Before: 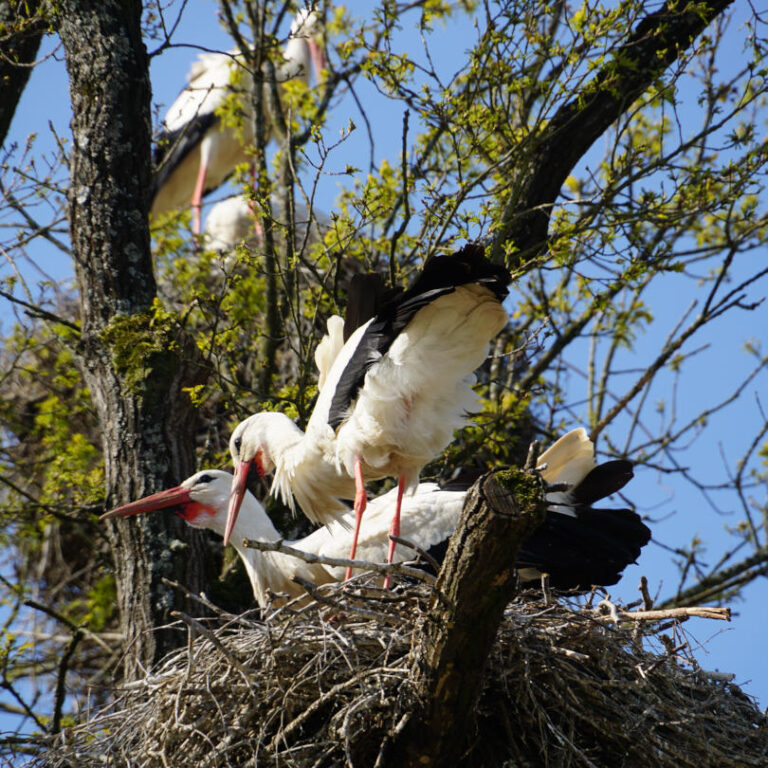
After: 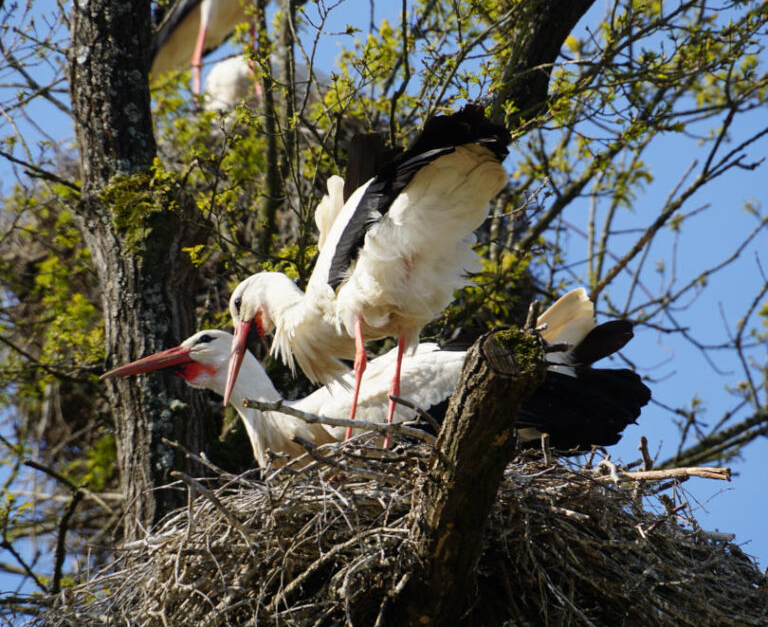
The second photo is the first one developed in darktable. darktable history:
crop and rotate: top 18.329%
